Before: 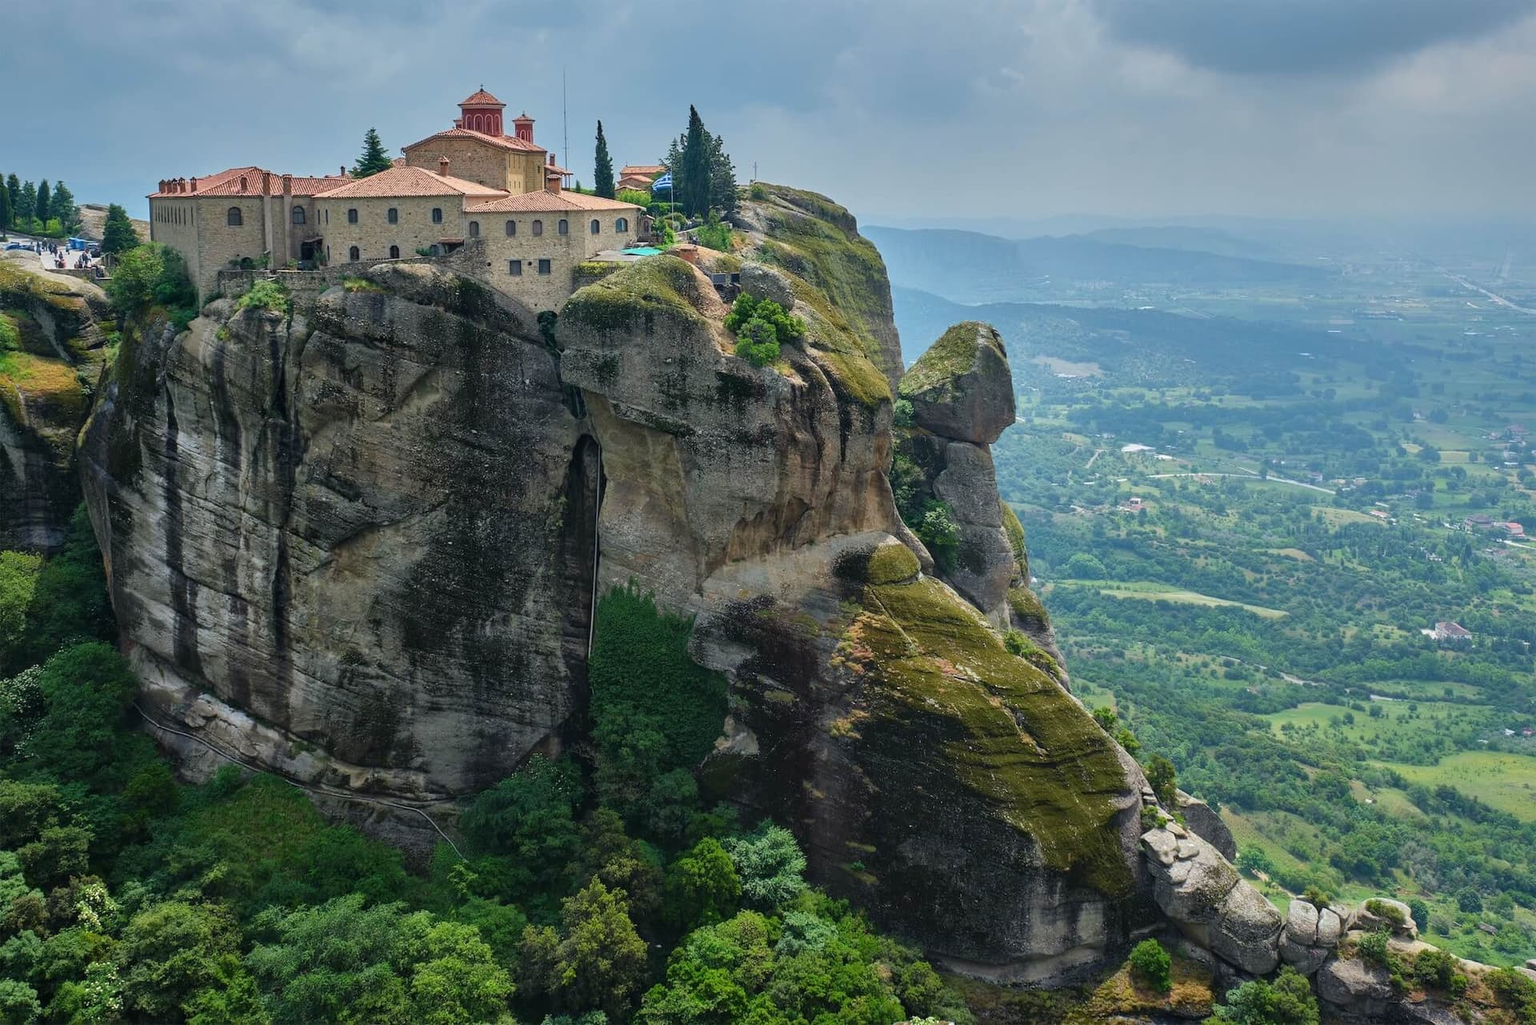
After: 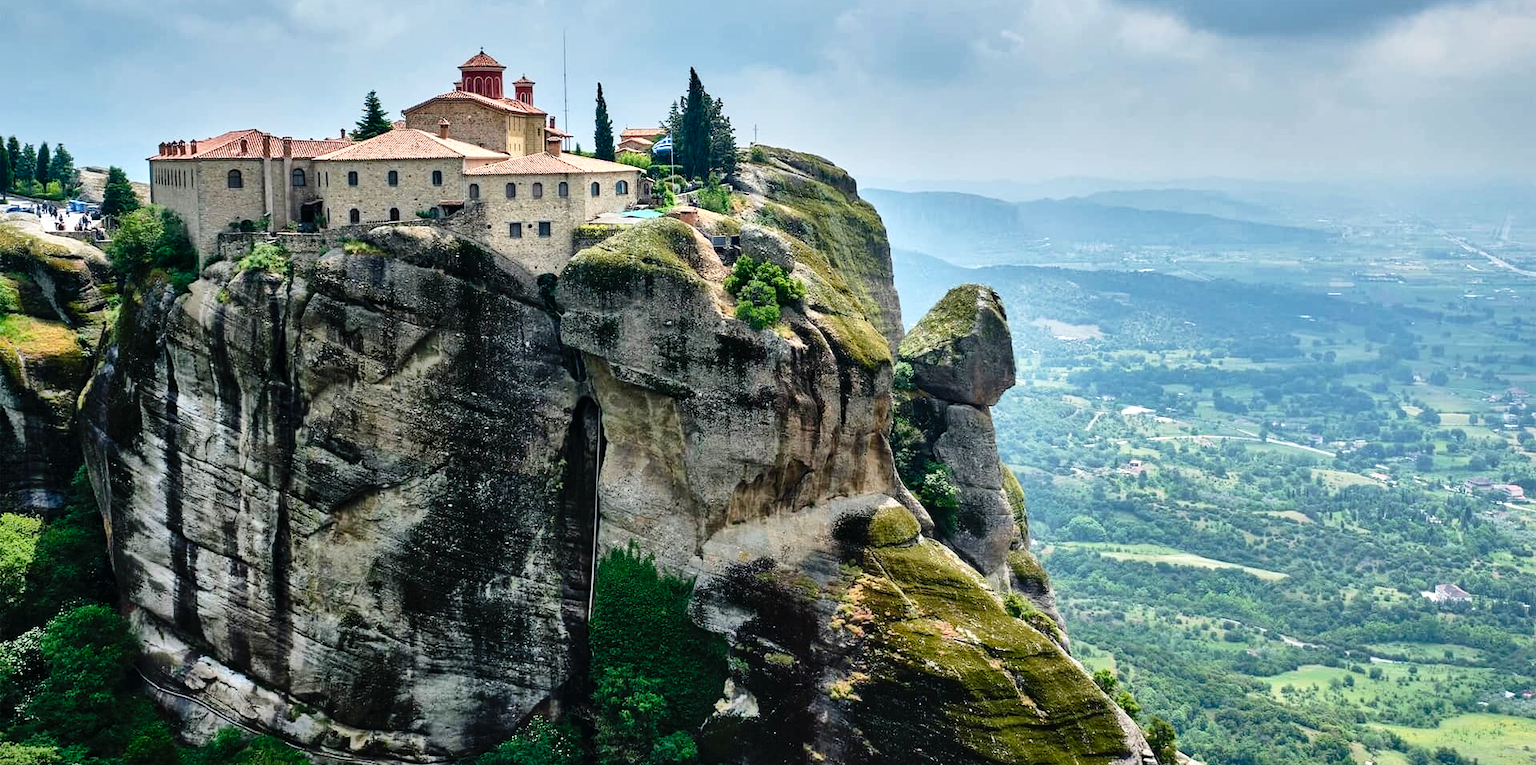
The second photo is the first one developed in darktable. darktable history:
exposure: black level correction 0.002, compensate highlight preservation false
crop: top 3.714%, bottom 21.504%
tone equalizer: -8 EV -0.757 EV, -7 EV -0.67 EV, -6 EV -0.568 EV, -5 EV -0.424 EV, -3 EV 0.393 EV, -2 EV 0.6 EV, -1 EV 0.68 EV, +0 EV 0.757 EV, edges refinement/feathering 500, mask exposure compensation -1.57 EV, preserve details no
tone curve: curves: ch0 [(0, 0) (0.003, 0.003) (0.011, 0.006) (0.025, 0.015) (0.044, 0.025) (0.069, 0.034) (0.1, 0.052) (0.136, 0.092) (0.177, 0.157) (0.224, 0.228) (0.277, 0.305) (0.335, 0.392) (0.399, 0.466) (0.468, 0.543) (0.543, 0.612) (0.623, 0.692) (0.709, 0.78) (0.801, 0.865) (0.898, 0.935) (1, 1)], preserve colors none
shadows and highlights: soften with gaussian
